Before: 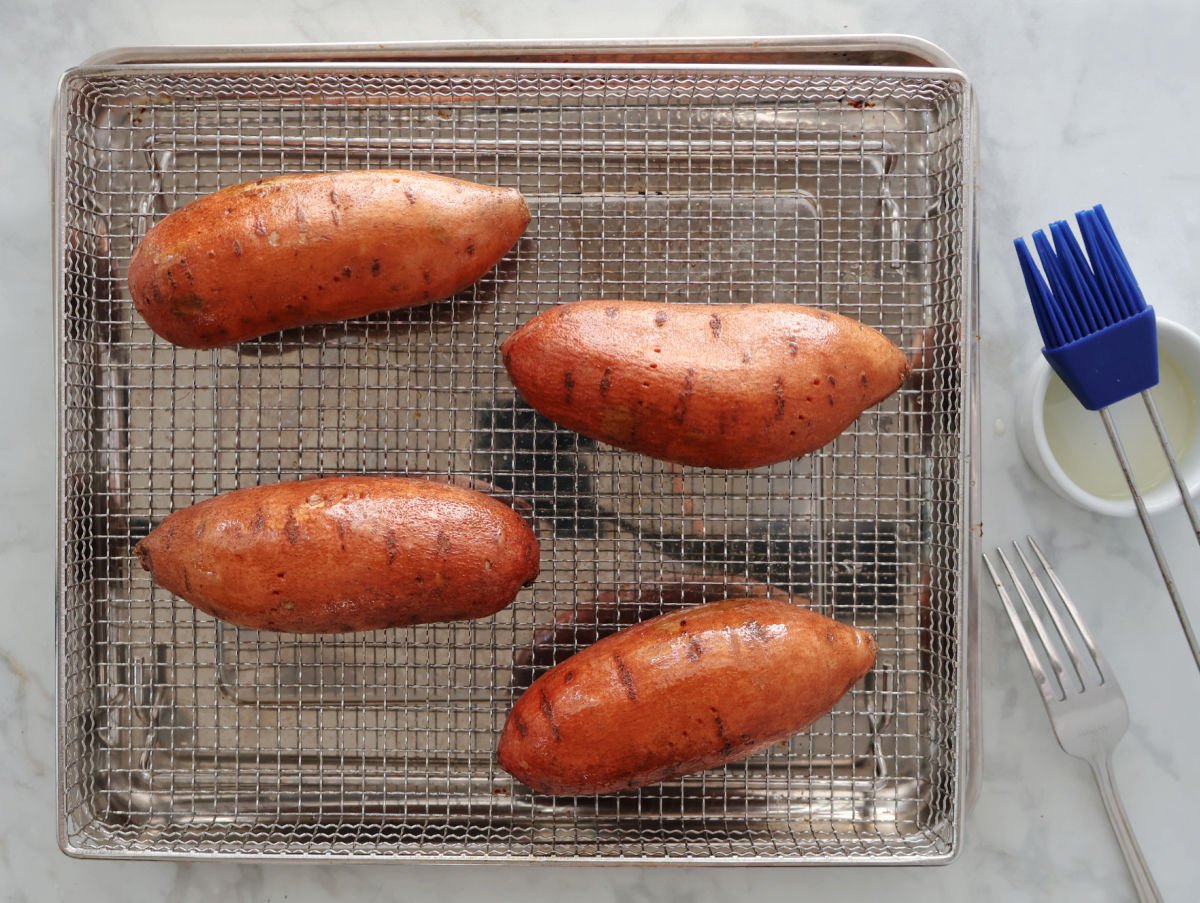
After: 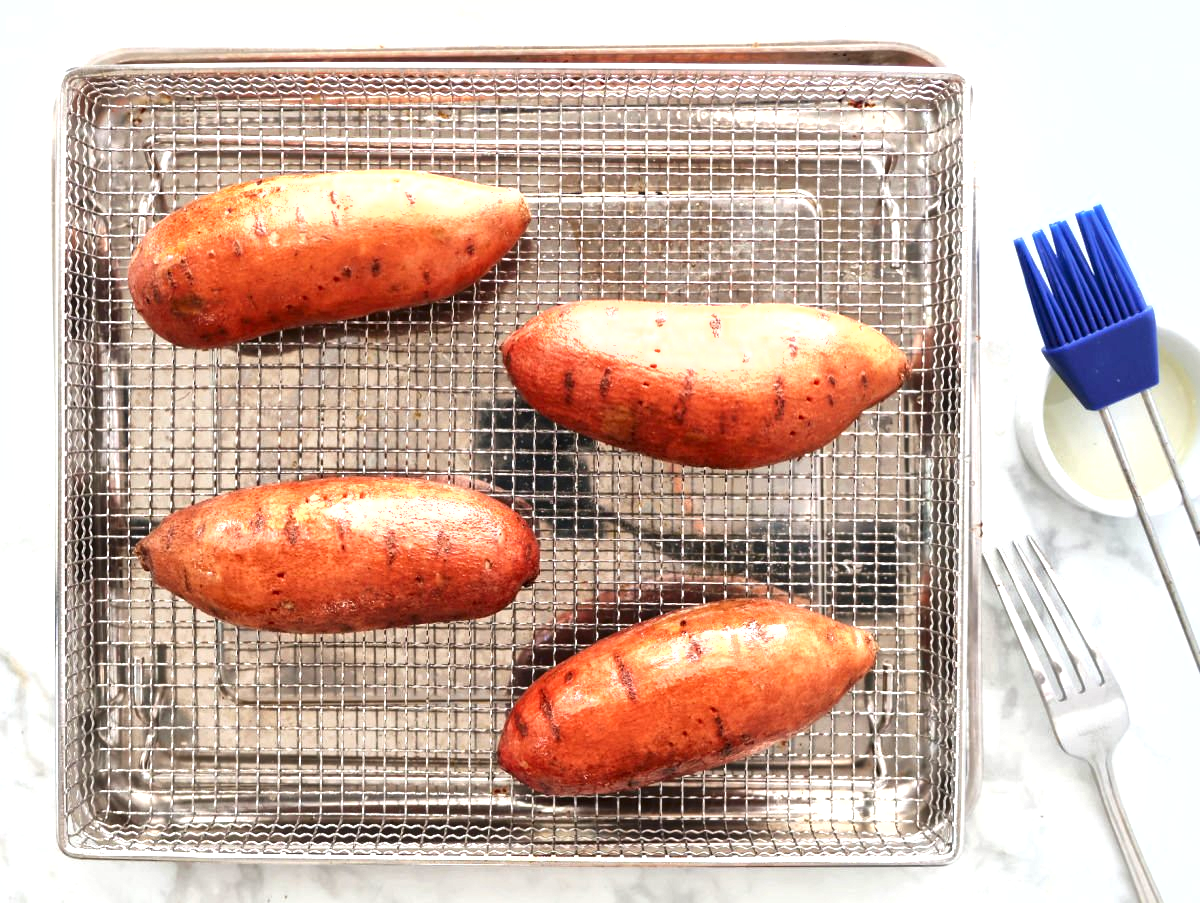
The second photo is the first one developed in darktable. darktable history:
local contrast: mode bilateral grid, contrast 20, coarseness 50, detail 171%, midtone range 0.2
fill light: on, module defaults
exposure: exposure 1.25 EV, compensate exposure bias true, compensate highlight preservation false
